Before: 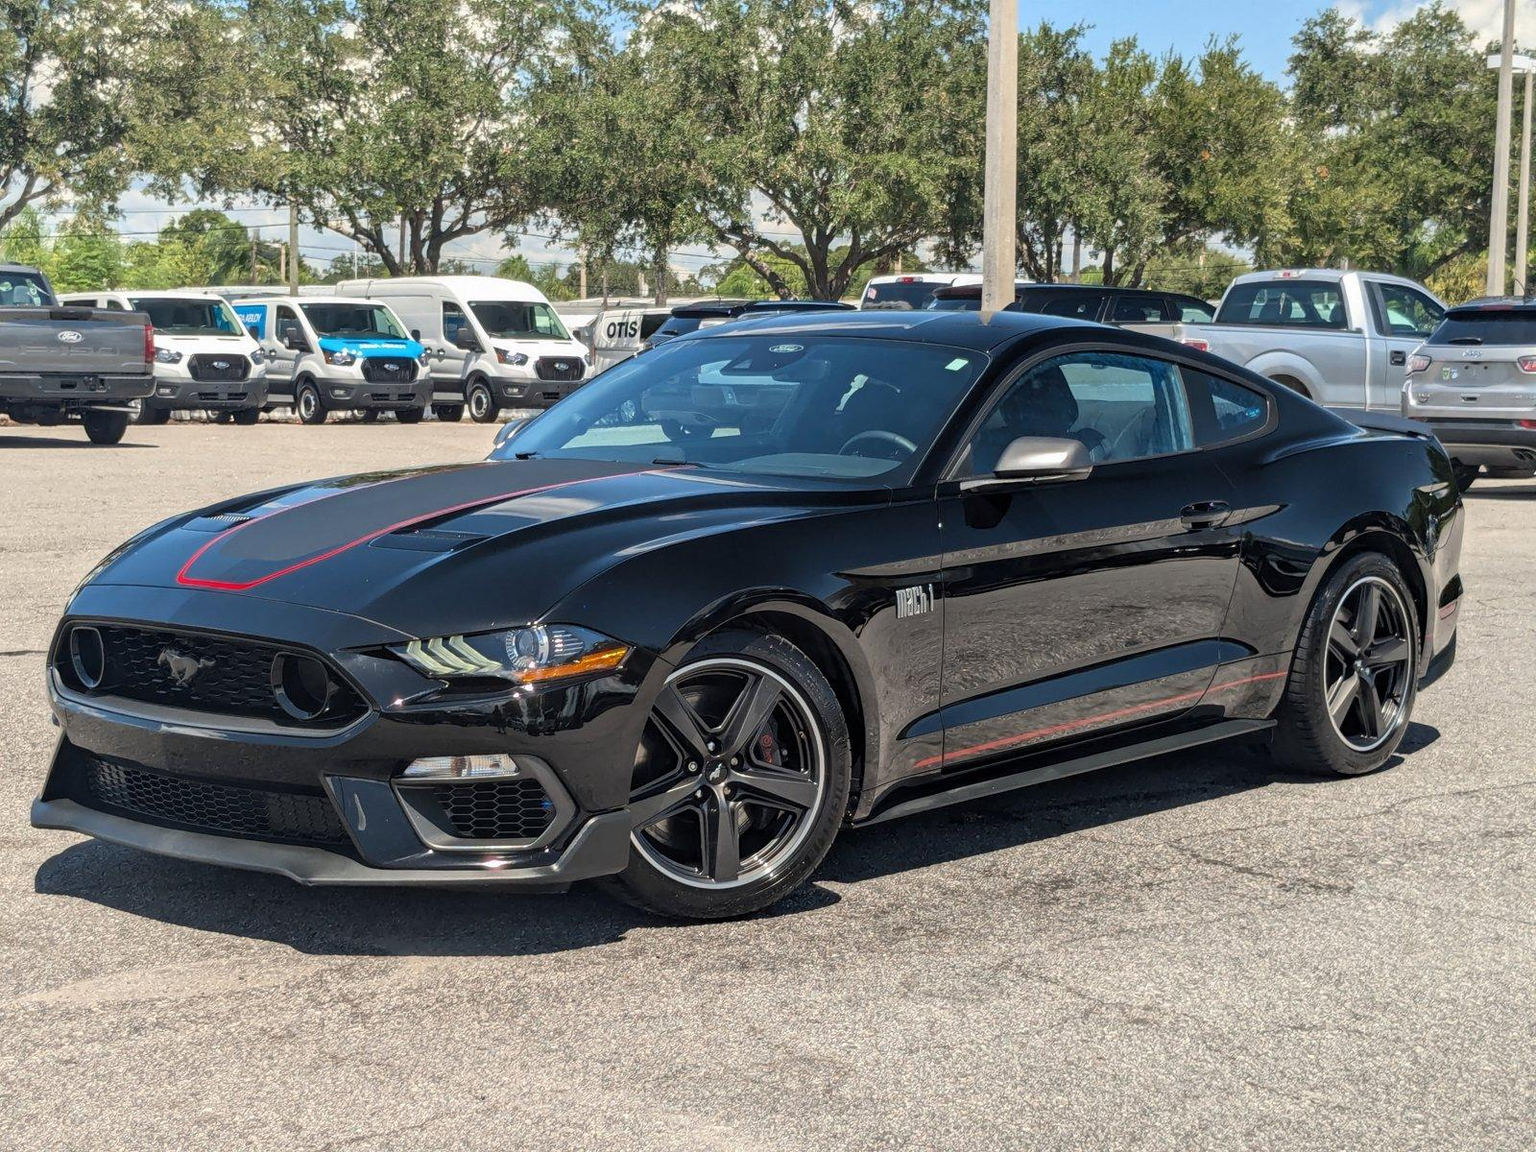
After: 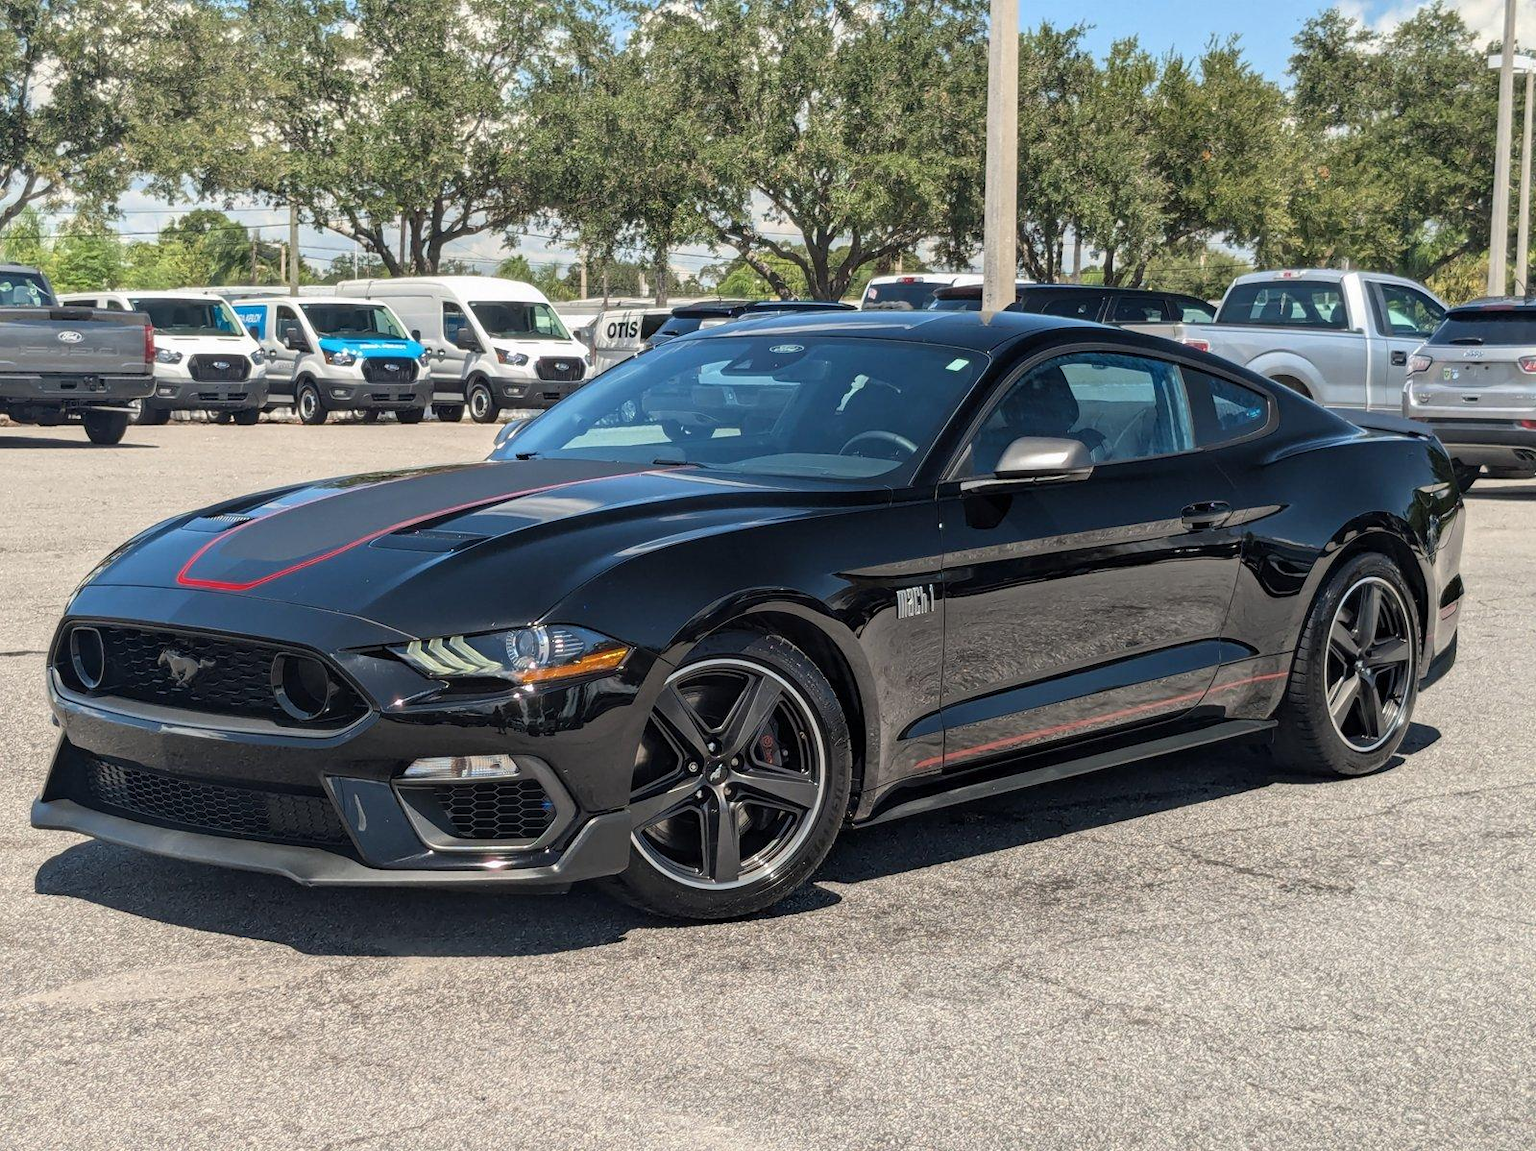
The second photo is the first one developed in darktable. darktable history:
color zones: curves: ch1 [(0, 0.469) (0.001, 0.469) (0.12, 0.446) (0.248, 0.469) (0.5, 0.5) (0.748, 0.5) (0.999, 0.469) (1, 0.469)]
